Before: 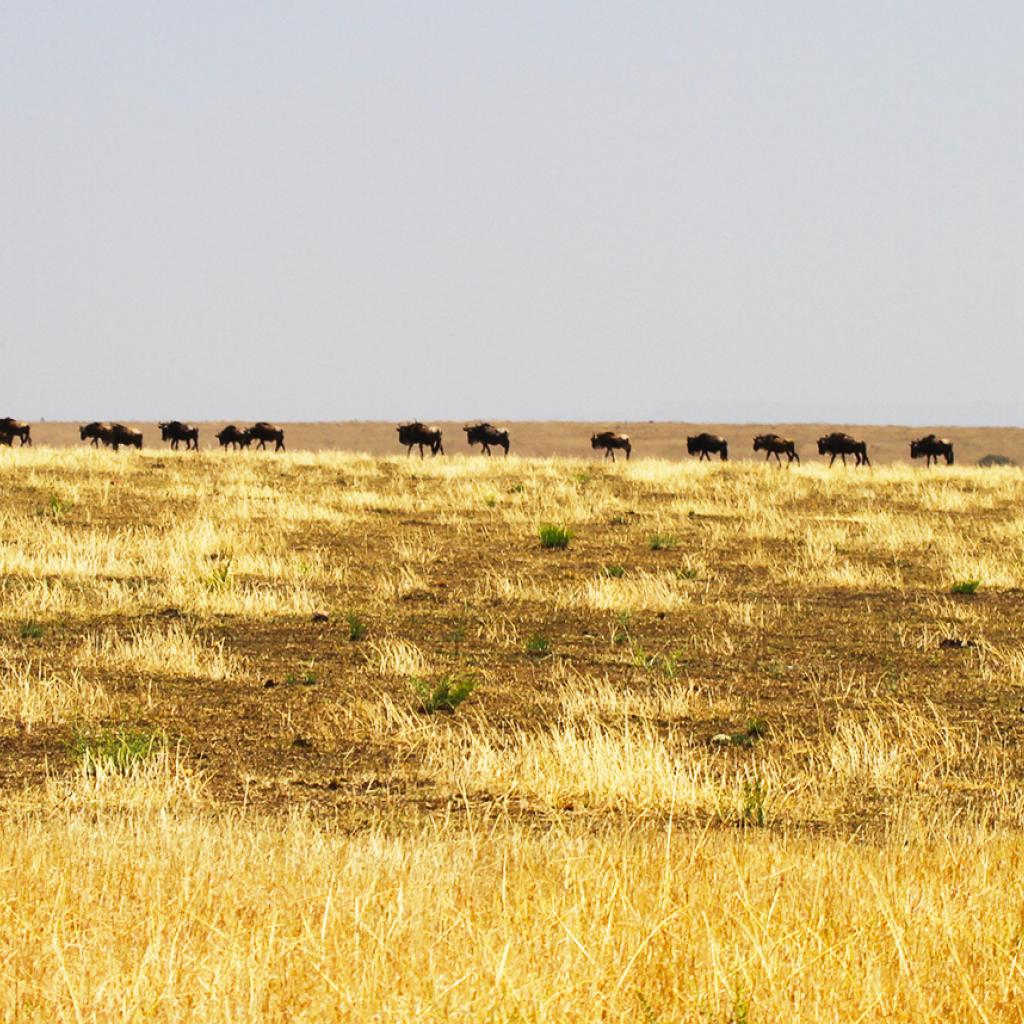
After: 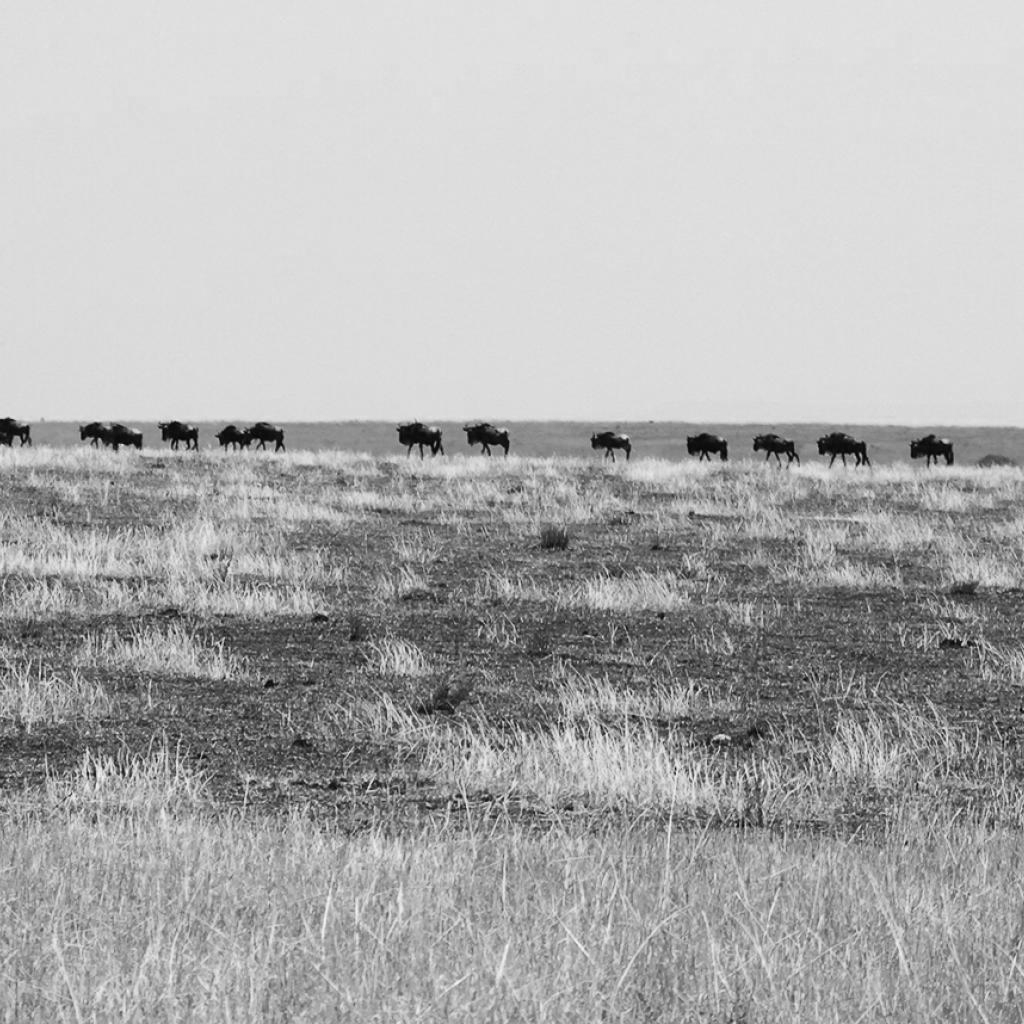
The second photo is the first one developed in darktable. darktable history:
color zones: curves: ch0 [(0, 0.613) (0.01, 0.613) (0.245, 0.448) (0.498, 0.529) (0.642, 0.665) (0.879, 0.777) (0.99, 0.613)]; ch1 [(0, 0) (0.143, 0) (0.286, 0) (0.429, 0) (0.571, 0) (0.714, 0) (0.857, 0)], mix -121.96%
color calibration: output gray [0.253, 0.26, 0.487, 0], gray › normalize channels true, illuminant same as pipeline (D50), adaptation XYZ, x 0.346, y 0.359, gamut compression 0
white balance: red 0.948, green 1.02, blue 1.176
